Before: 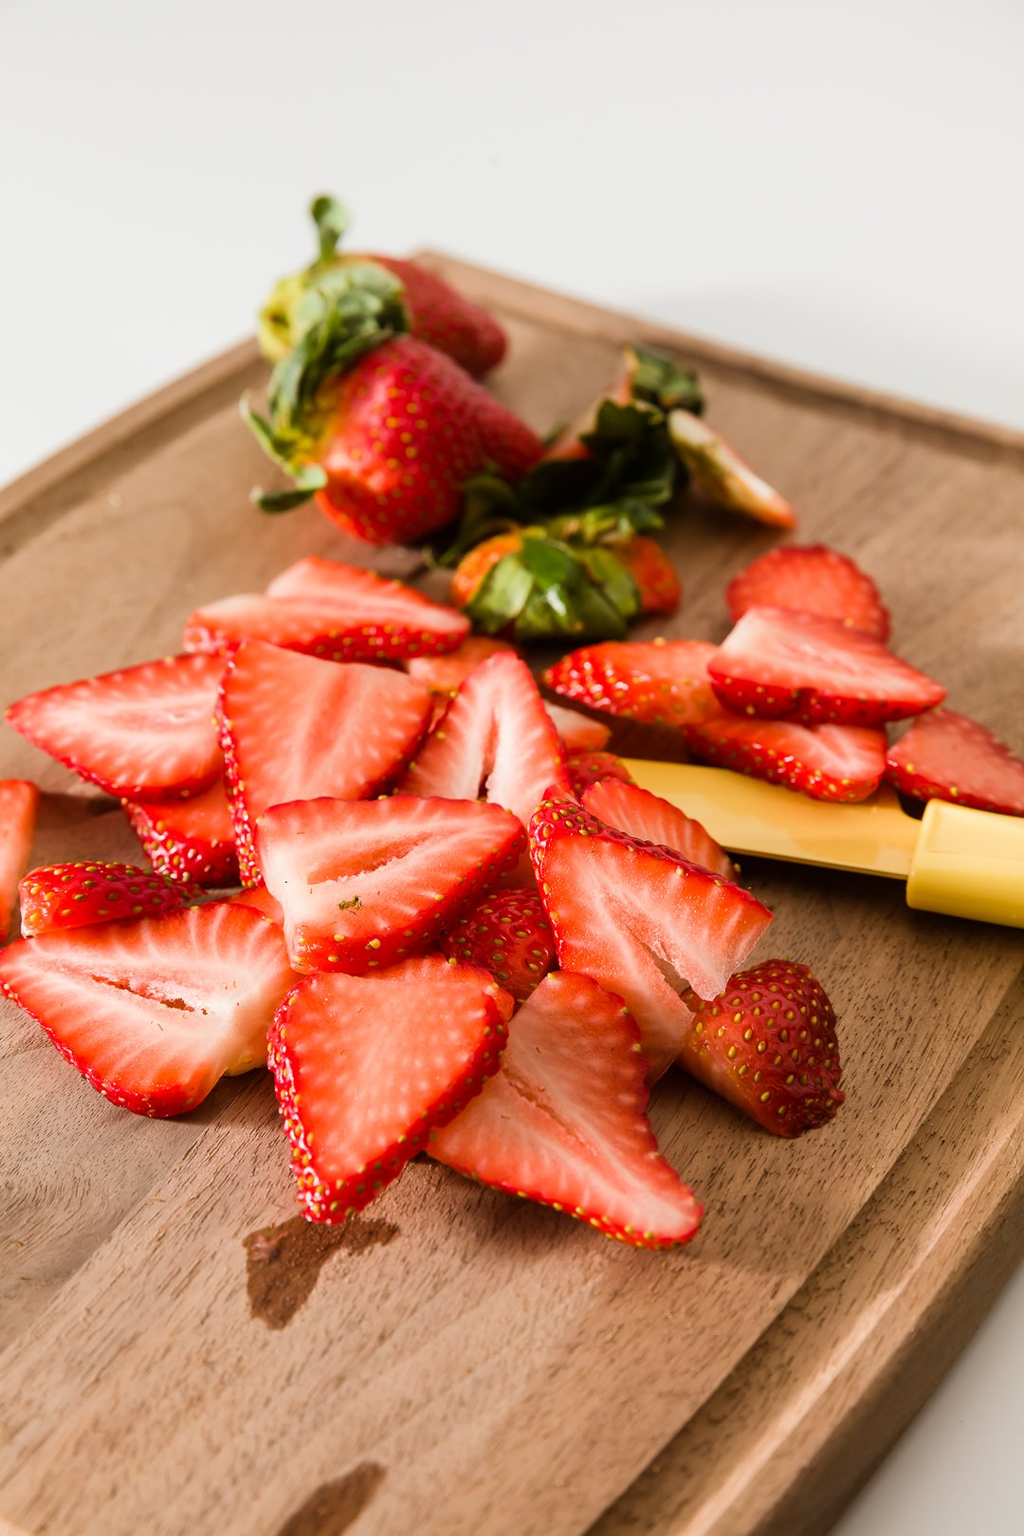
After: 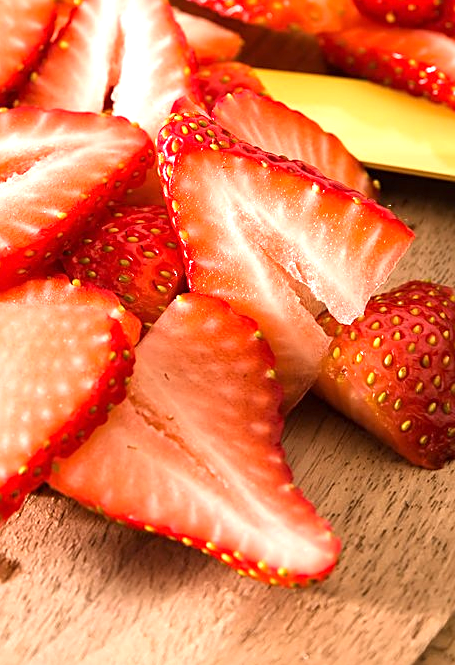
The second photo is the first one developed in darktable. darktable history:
crop: left 37.221%, top 45.169%, right 20.63%, bottom 13.777%
exposure: exposure 0.935 EV, compensate highlight preservation false
sharpen: on, module defaults
